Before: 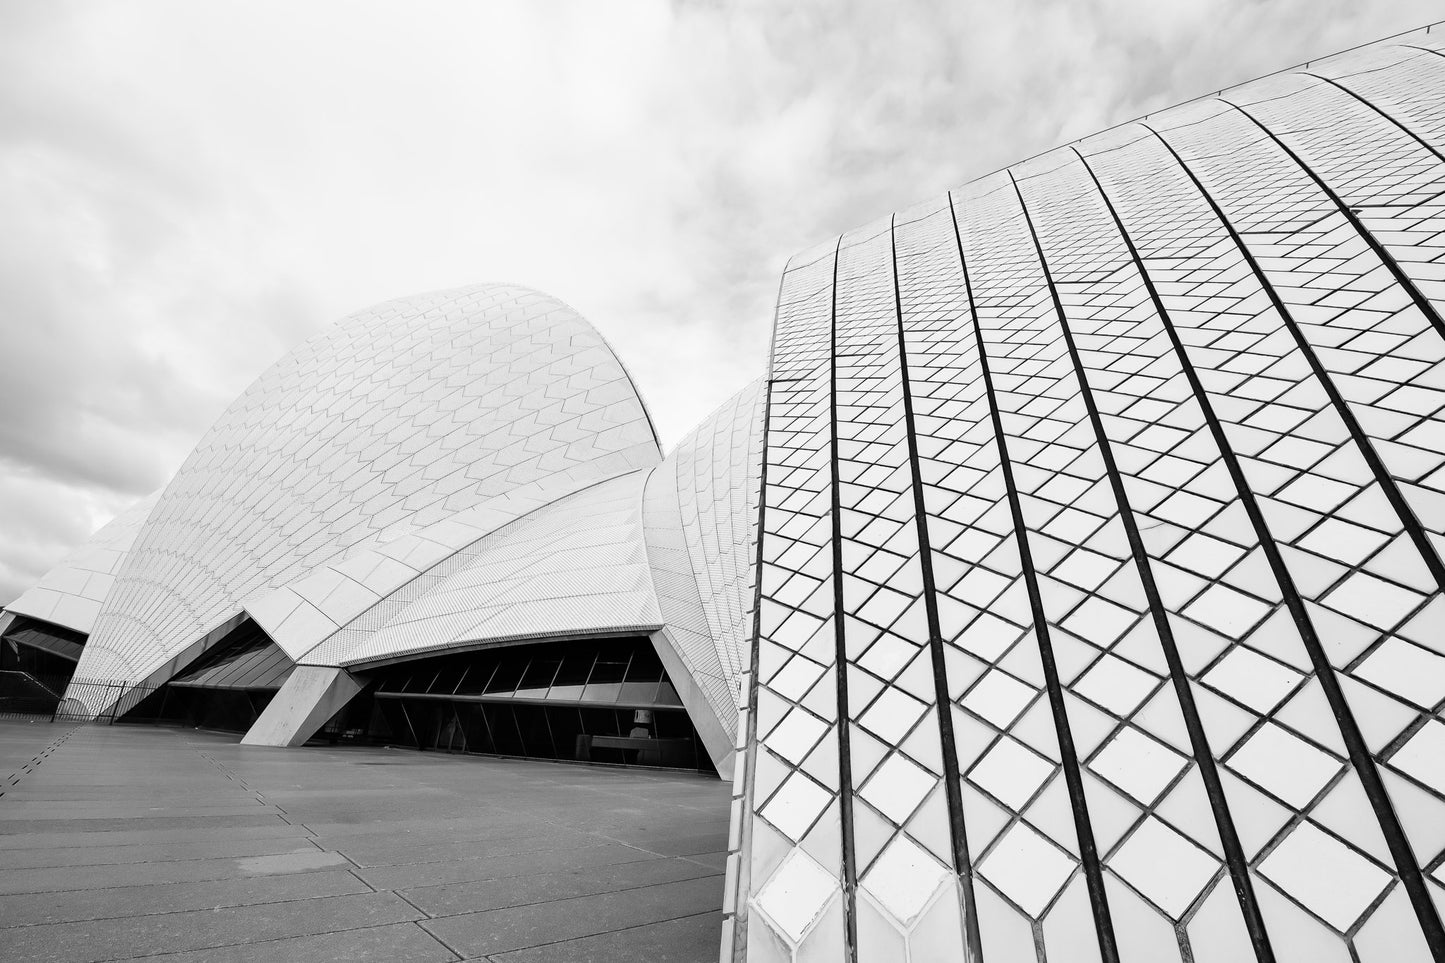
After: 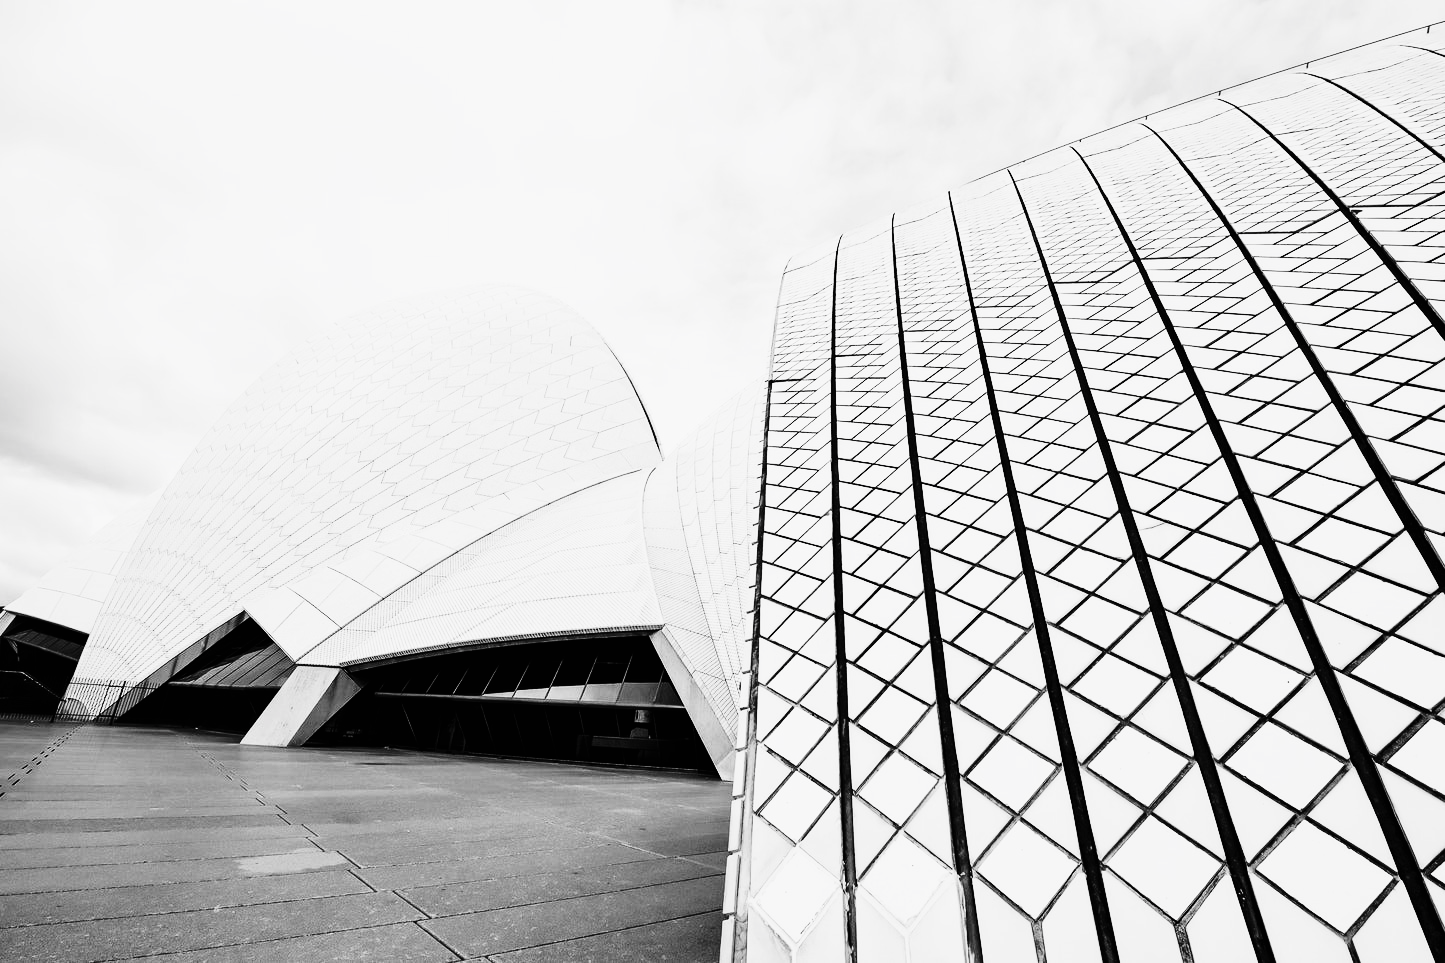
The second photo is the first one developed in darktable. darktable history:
tone curve: curves: ch0 [(0, 0) (0.003, 0.003) (0.011, 0.006) (0.025, 0.012) (0.044, 0.02) (0.069, 0.023) (0.1, 0.029) (0.136, 0.037) (0.177, 0.058) (0.224, 0.084) (0.277, 0.137) (0.335, 0.209) (0.399, 0.336) (0.468, 0.478) (0.543, 0.63) (0.623, 0.789) (0.709, 0.903) (0.801, 0.967) (0.898, 0.987) (1, 1)], preserve colors none
filmic rgb: black relative exposure -7.32 EV, white relative exposure 5.09 EV, hardness 3.2
